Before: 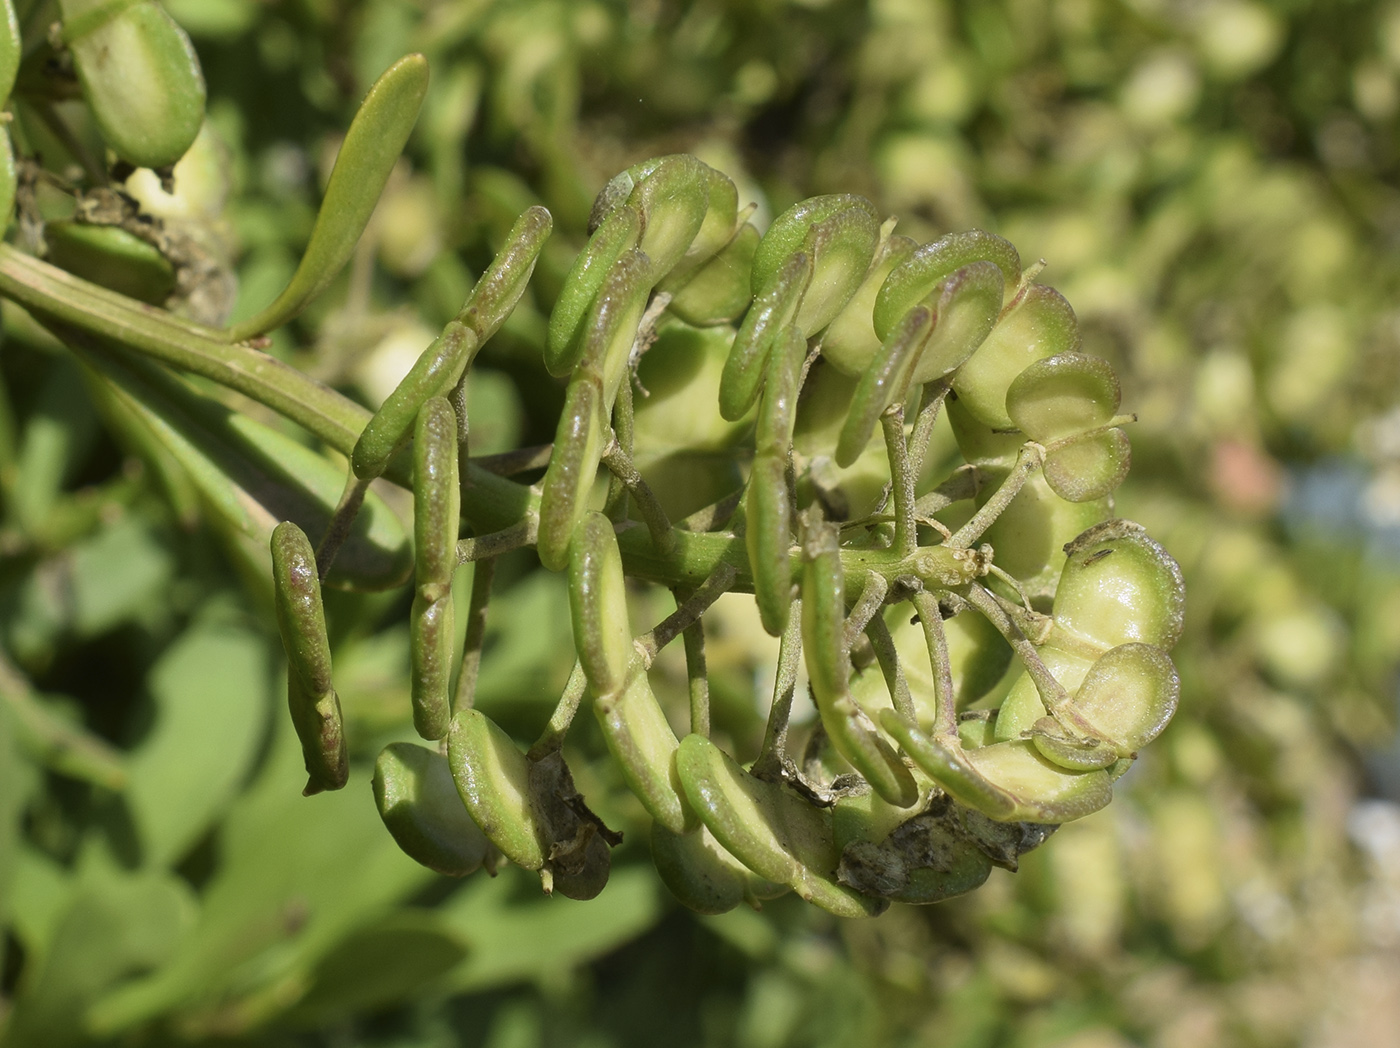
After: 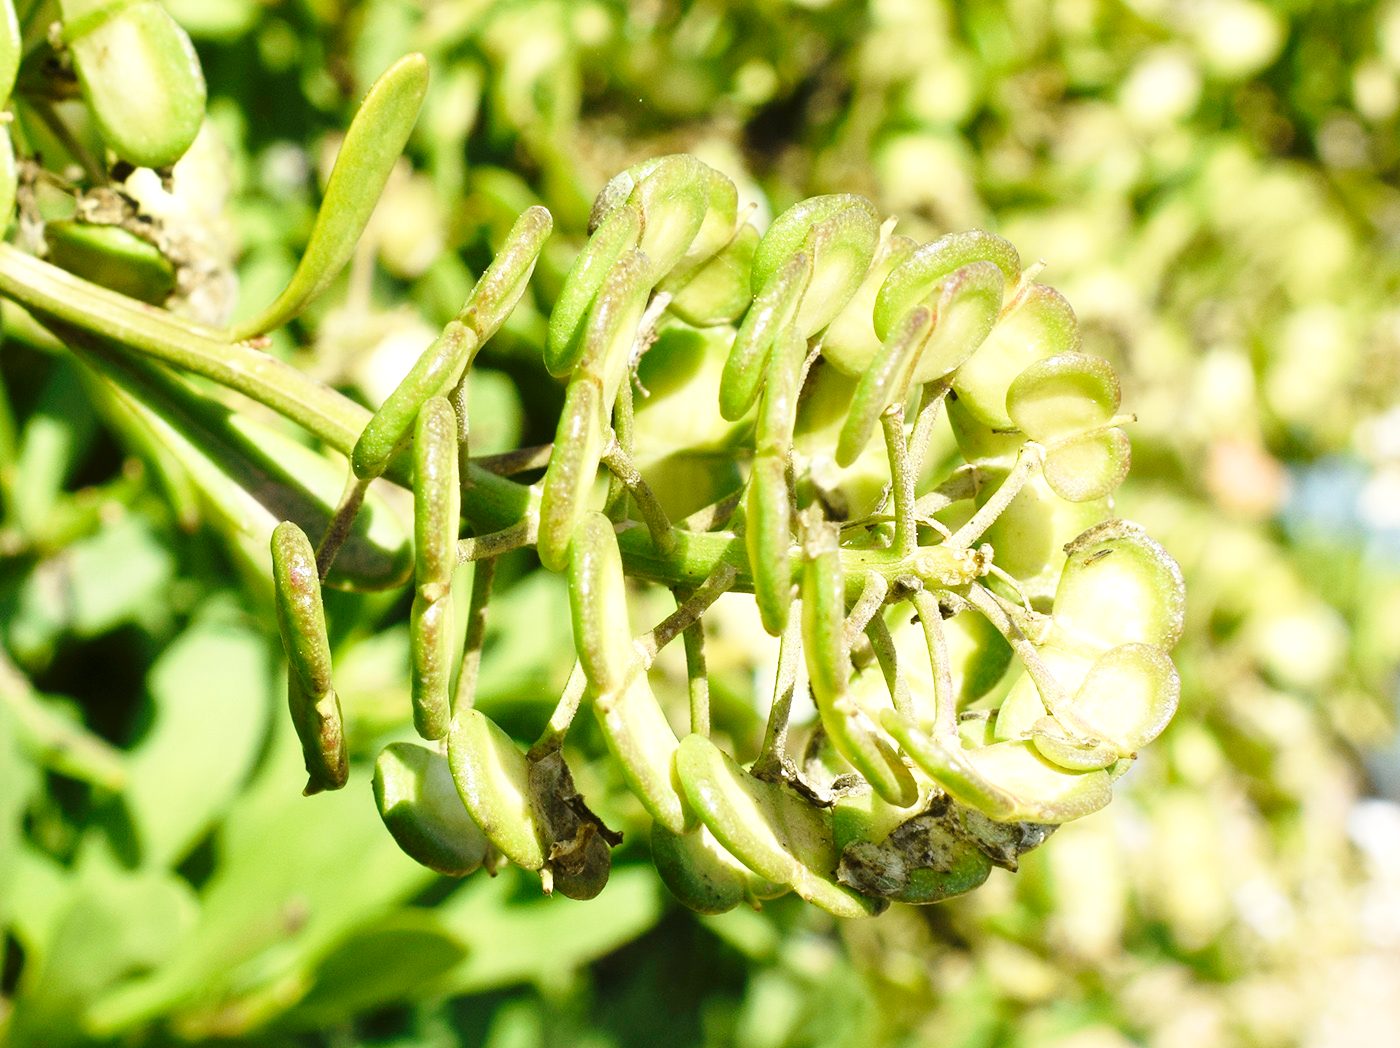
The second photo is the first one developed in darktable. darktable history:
base curve: curves: ch0 [(0, 0) (0.028, 0.03) (0.121, 0.232) (0.46, 0.748) (0.859, 0.968) (1, 1)], preserve colors none
exposure: exposure 0.785 EV, compensate highlight preservation false
